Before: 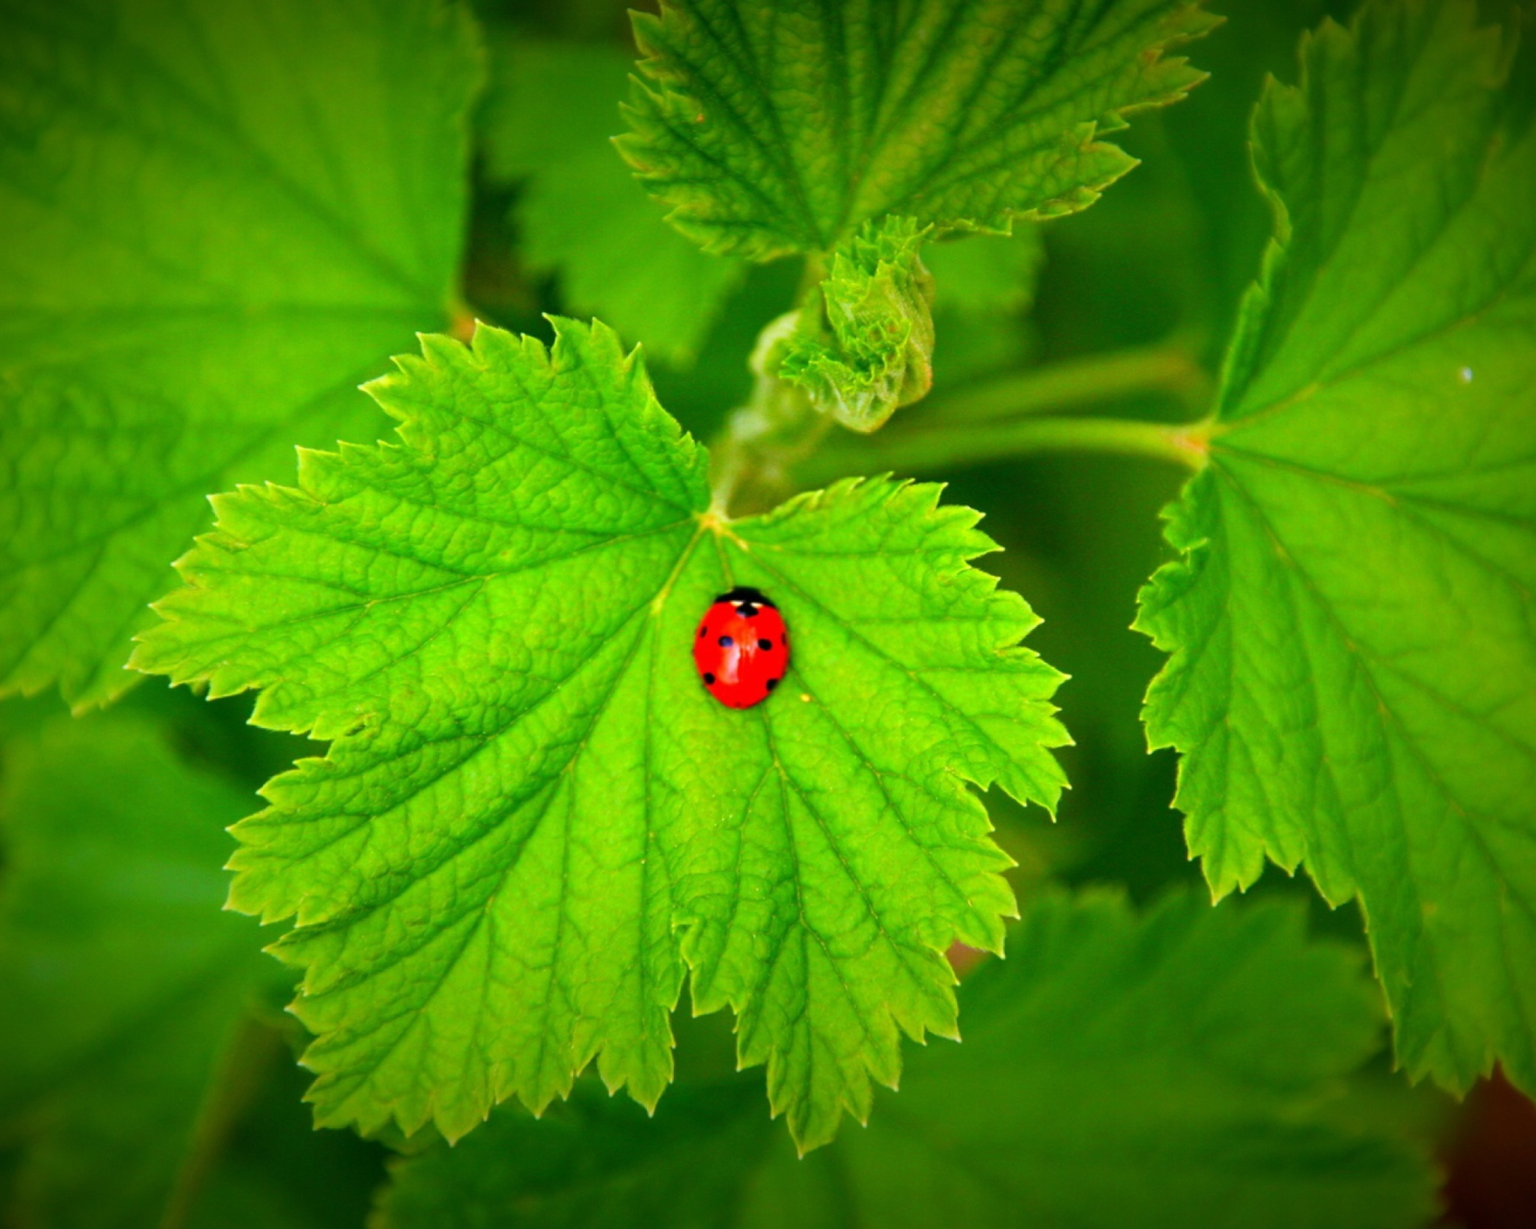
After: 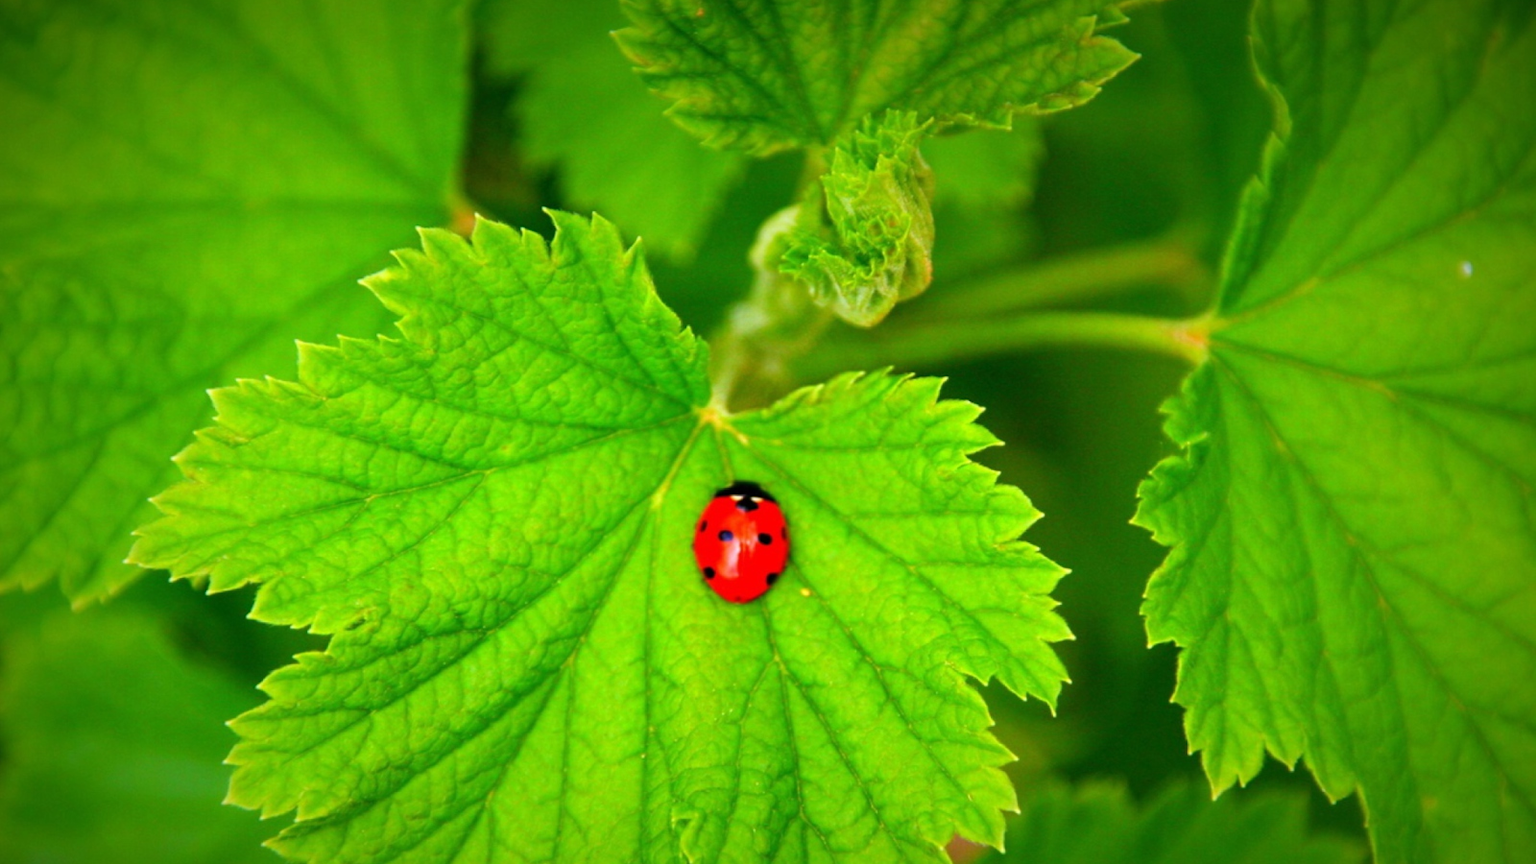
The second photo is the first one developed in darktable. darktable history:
crop and rotate: top 8.641%, bottom 21.019%
